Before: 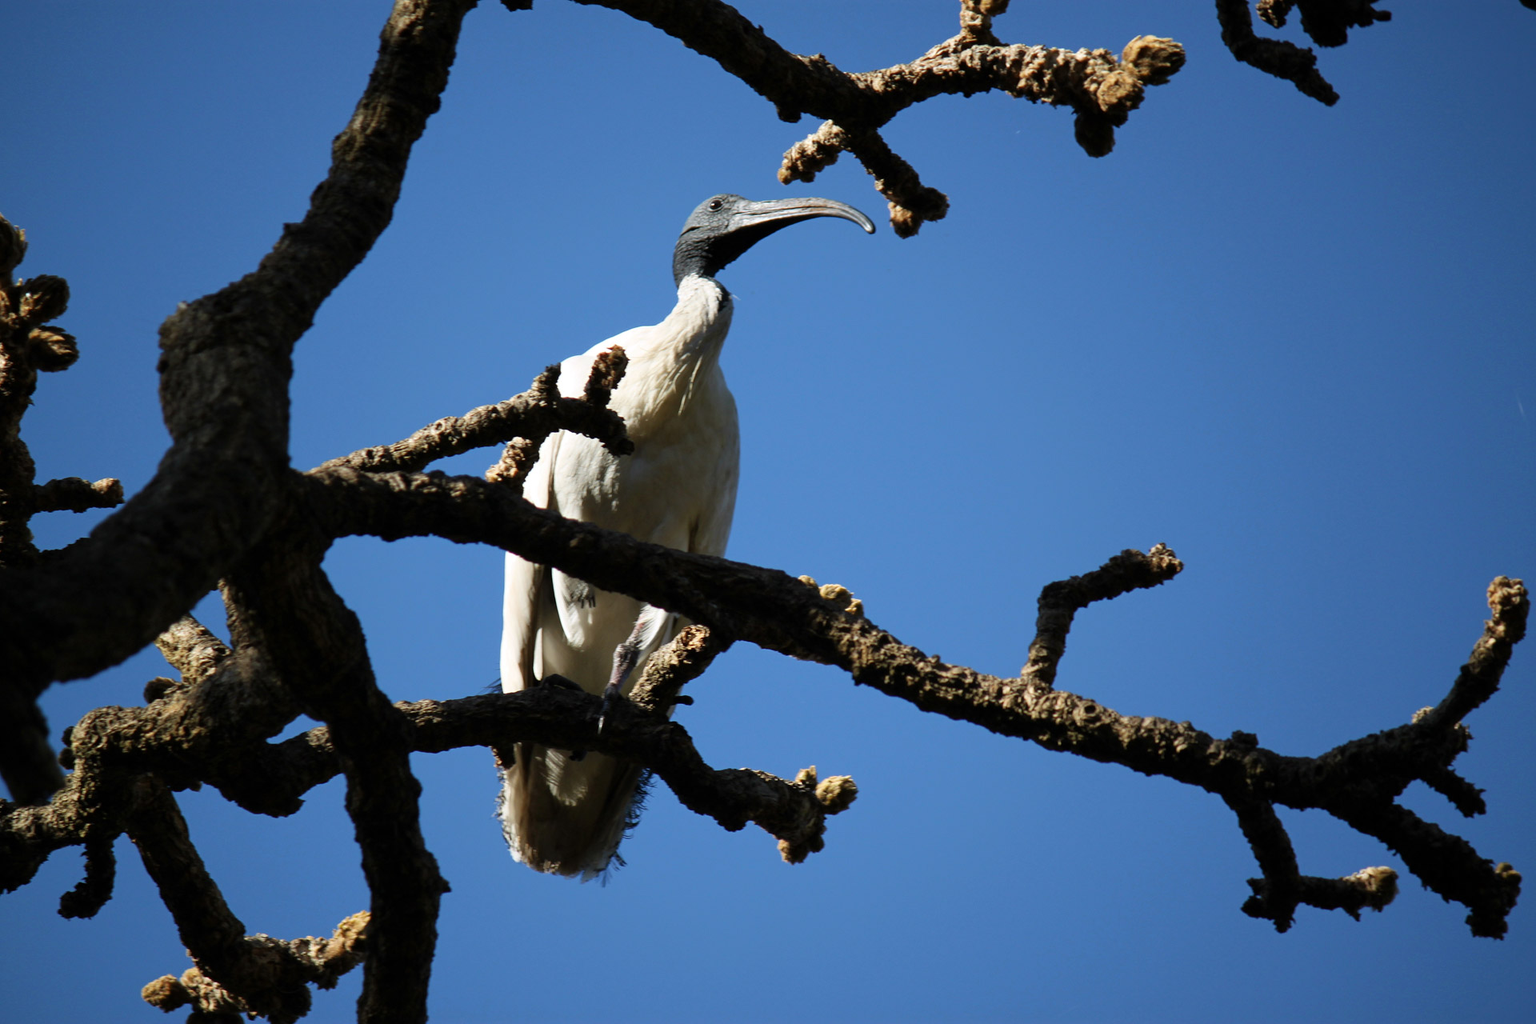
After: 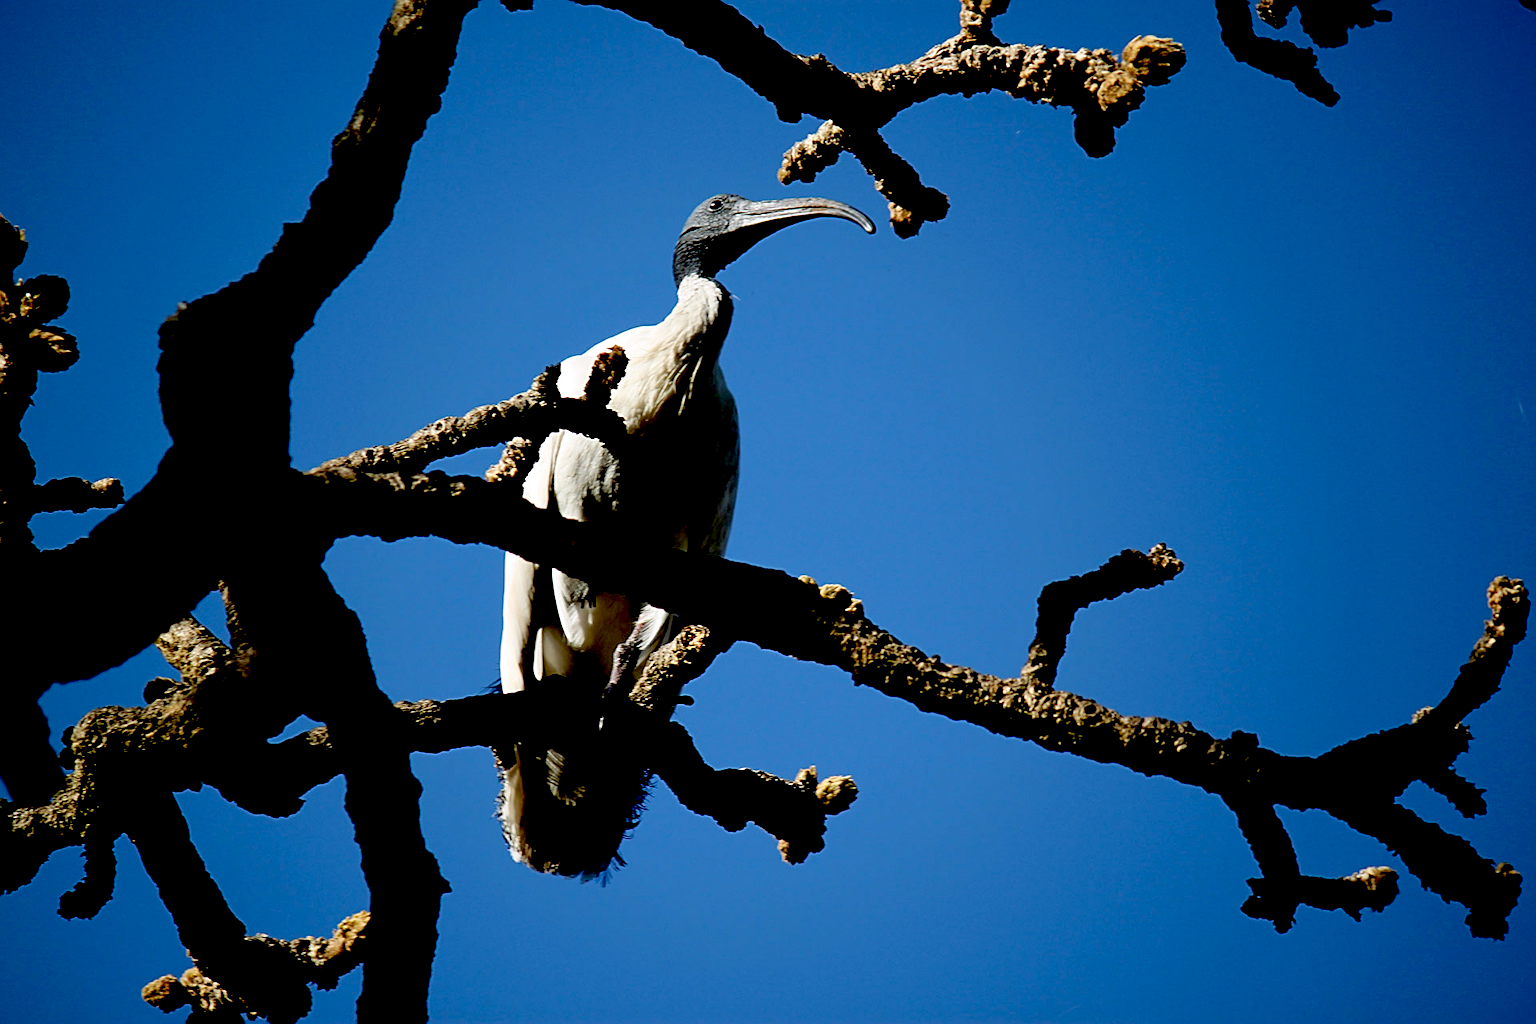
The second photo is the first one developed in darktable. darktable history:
exposure: black level correction 0.056, compensate highlight preservation false
sharpen: on, module defaults
